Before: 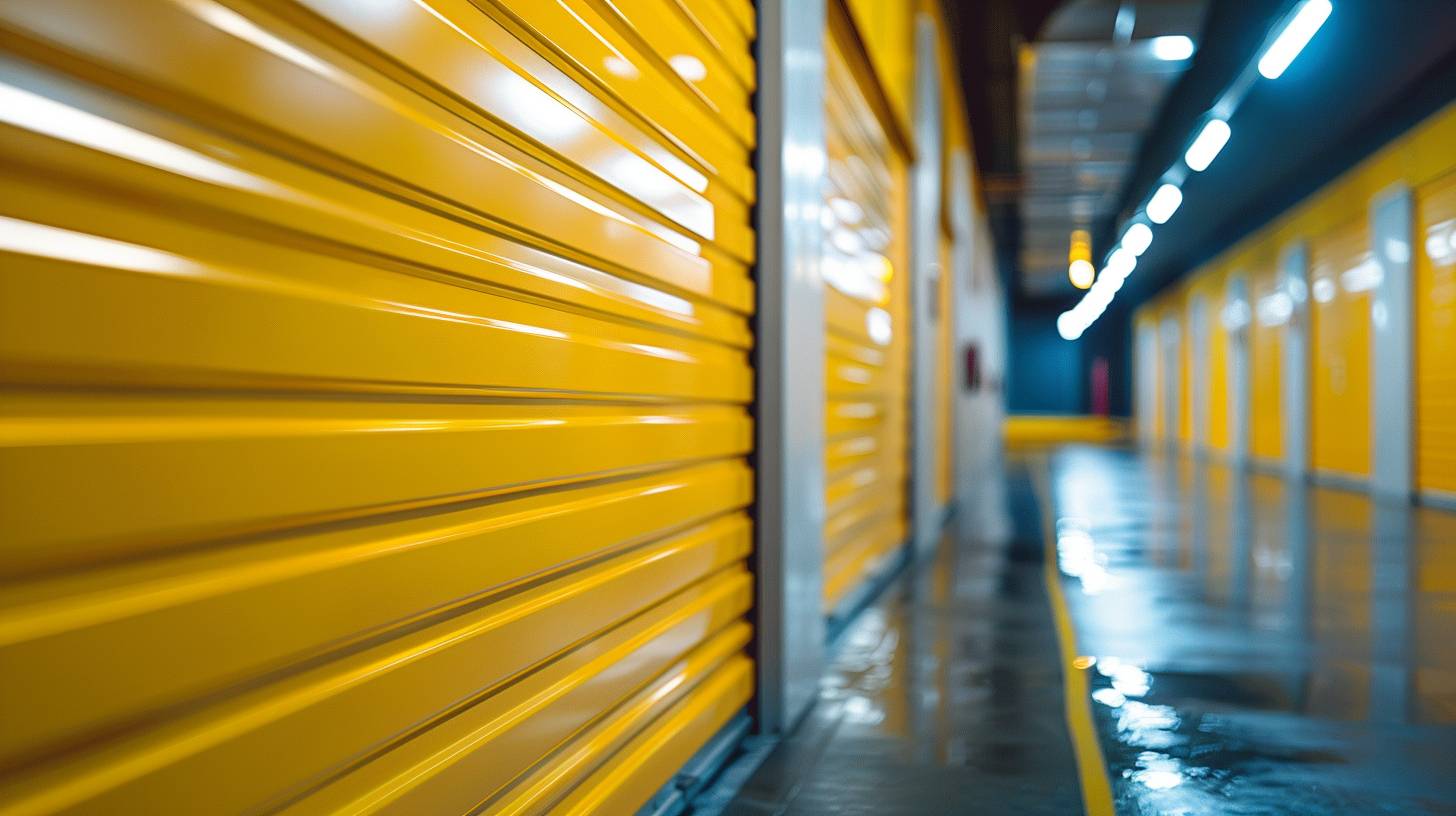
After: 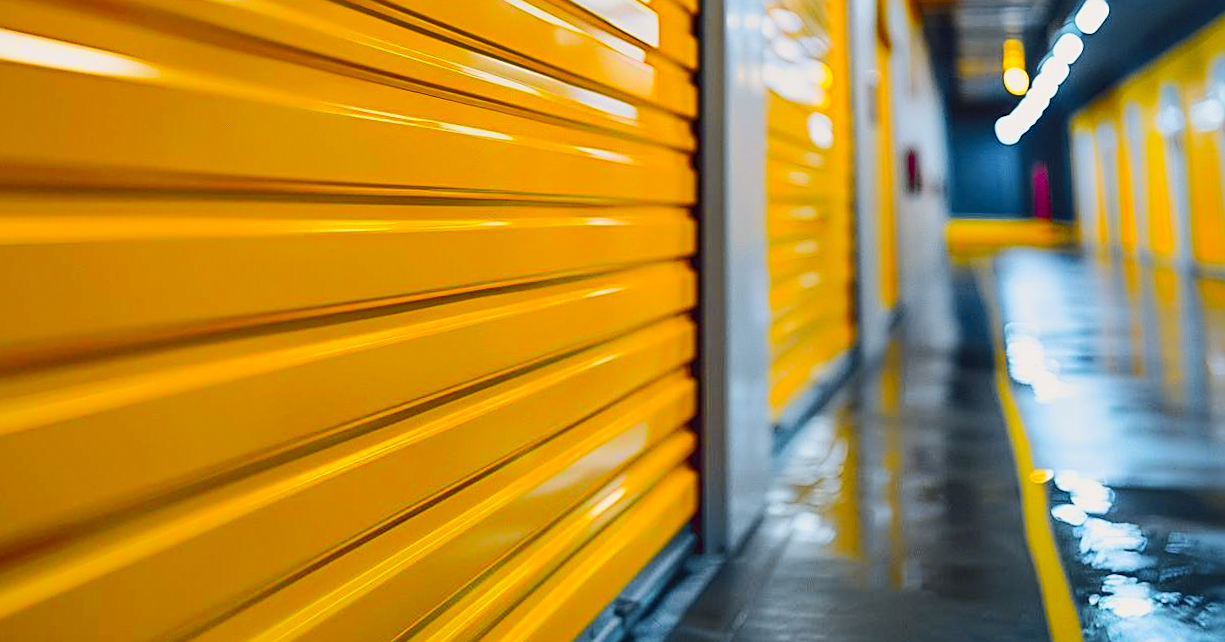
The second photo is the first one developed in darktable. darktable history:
sharpen: on, module defaults
tone curve: curves: ch0 [(0, 0) (0.239, 0.248) (0.508, 0.606) (0.826, 0.855) (1, 0.945)]; ch1 [(0, 0) (0.401, 0.42) (0.442, 0.47) (0.492, 0.498) (0.511, 0.516) (0.555, 0.586) (0.681, 0.739) (1, 1)]; ch2 [(0, 0) (0.411, 0.433) (0.5, 0.504) (0.545, 0.574) (1, 1)], color space Lab, independent channels, preserve colors none
crop: top 20.916%, right 9.437%, bottom 0.316%
velvia: strength 32%, mid-tones bias 0.2
shadows and highlights: radius 100.41, shadows 50.55, highlights -64.36, highlights color adjustment 49.82%, soften with gaussian
rotate and perspective: rotation 0.215°, lens shift (vertical) -0.139, crop left 0.069, crop right 0.939, crop top 0.002, crop bottom 0.996
white balance: emerald 1
